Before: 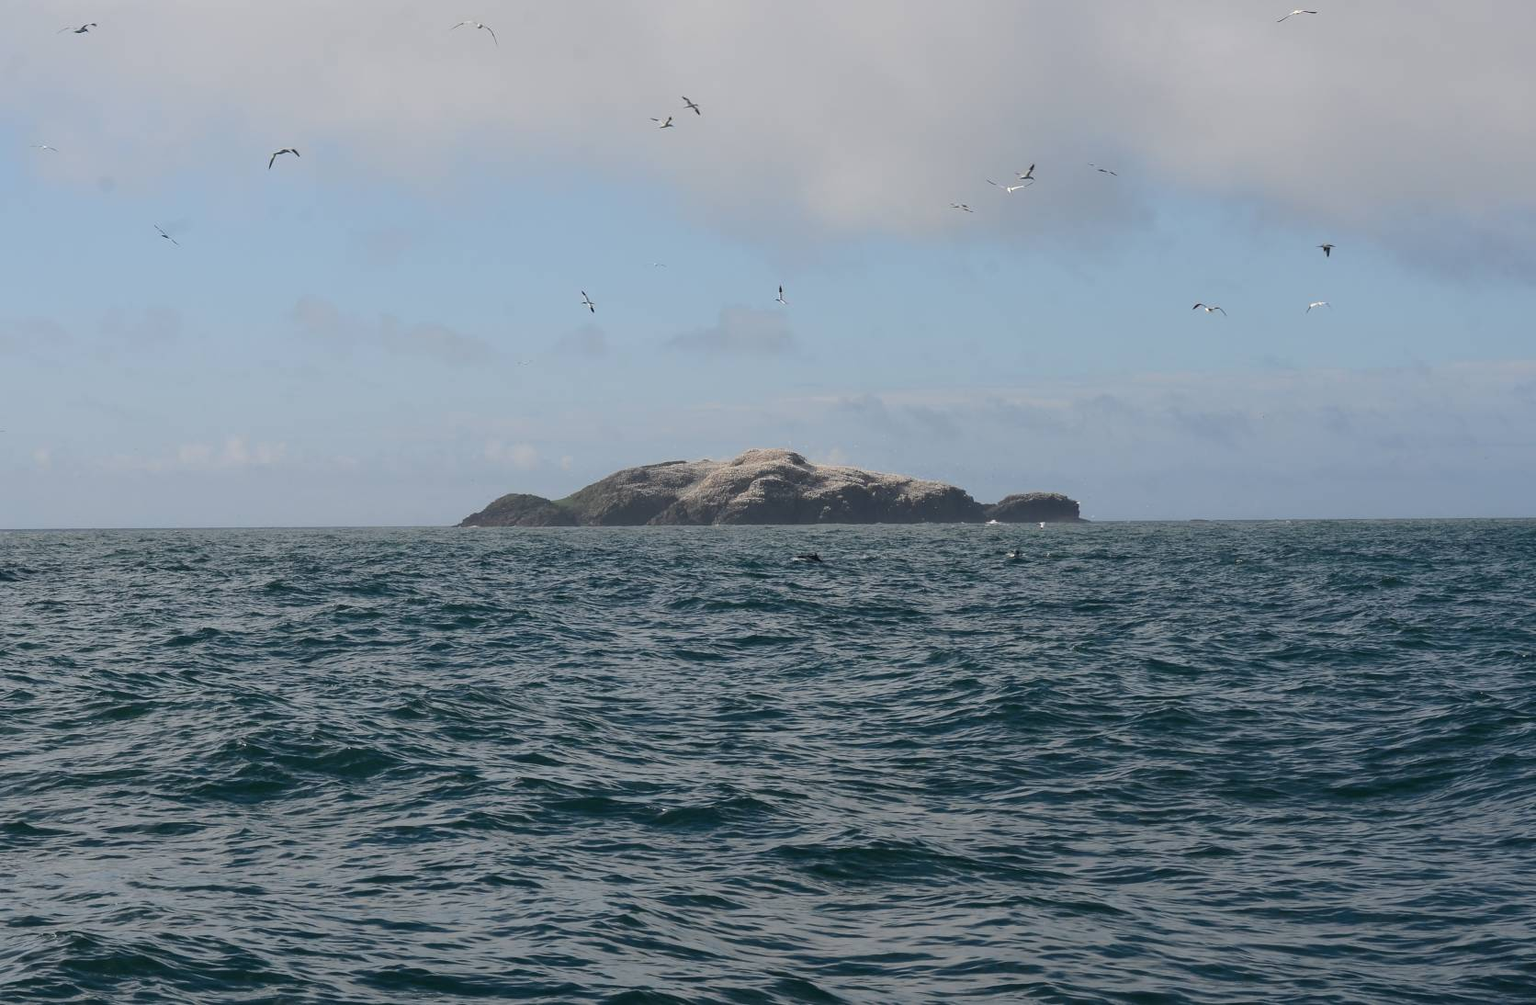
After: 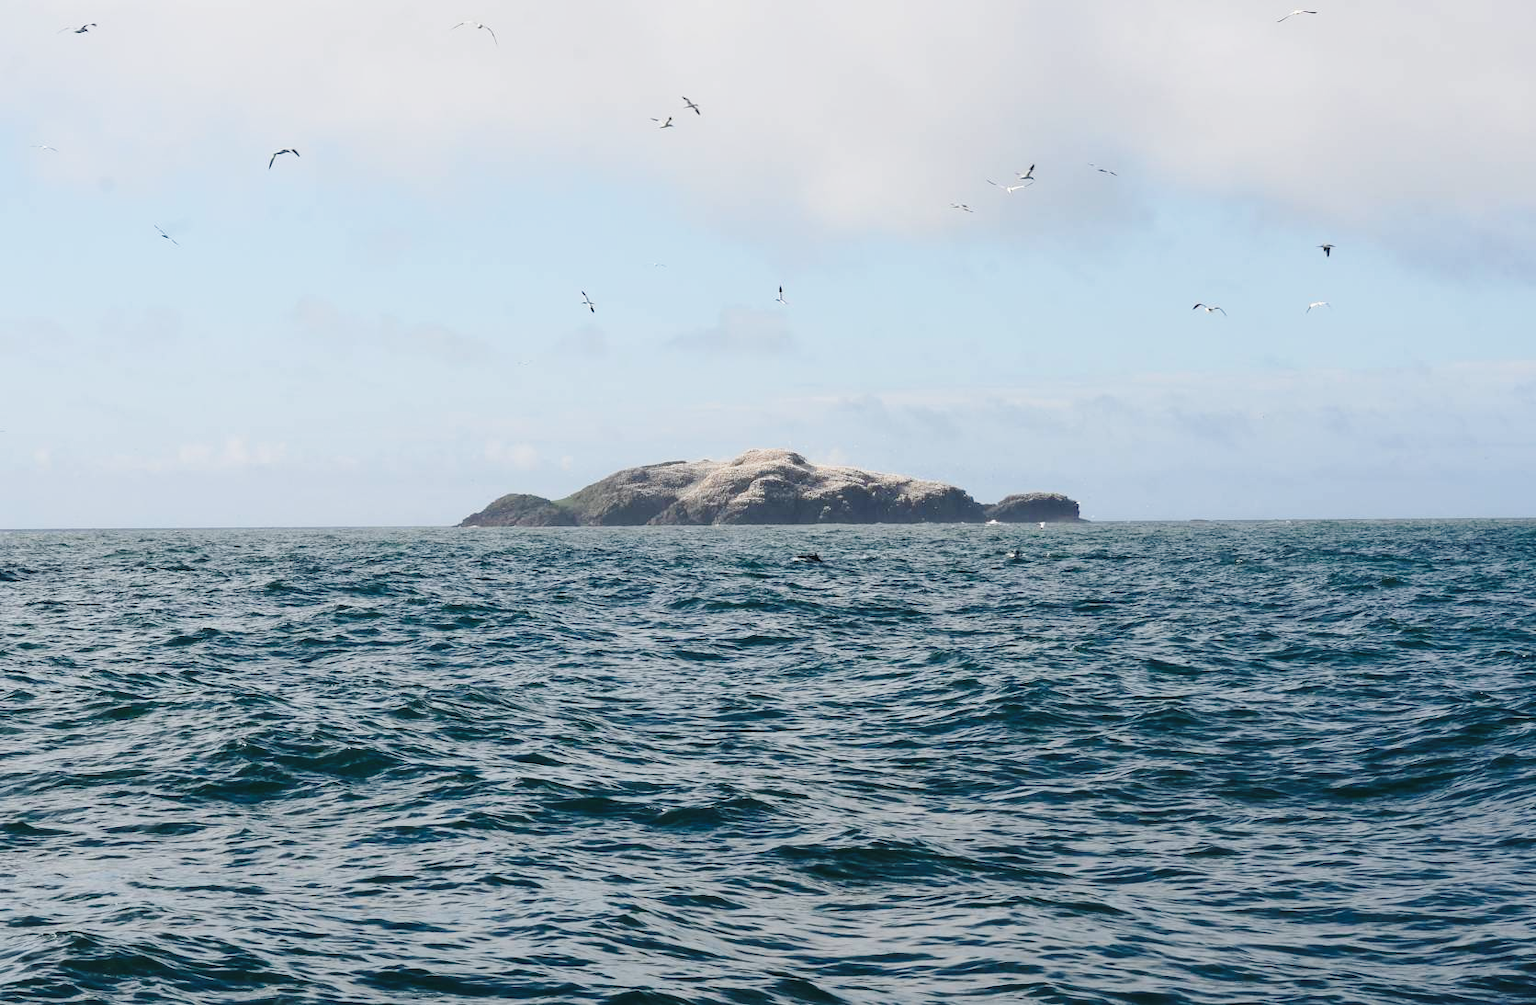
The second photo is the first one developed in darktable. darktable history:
color balance rgb: saturation formula JzAzBz (2021)
base curve: curves: ch0 [(0, 0) (0.028, 0.03) (0.121, 0.232) (0.46, 0.748) (0.859, 0.968) (1, 1)], preserve colors none
